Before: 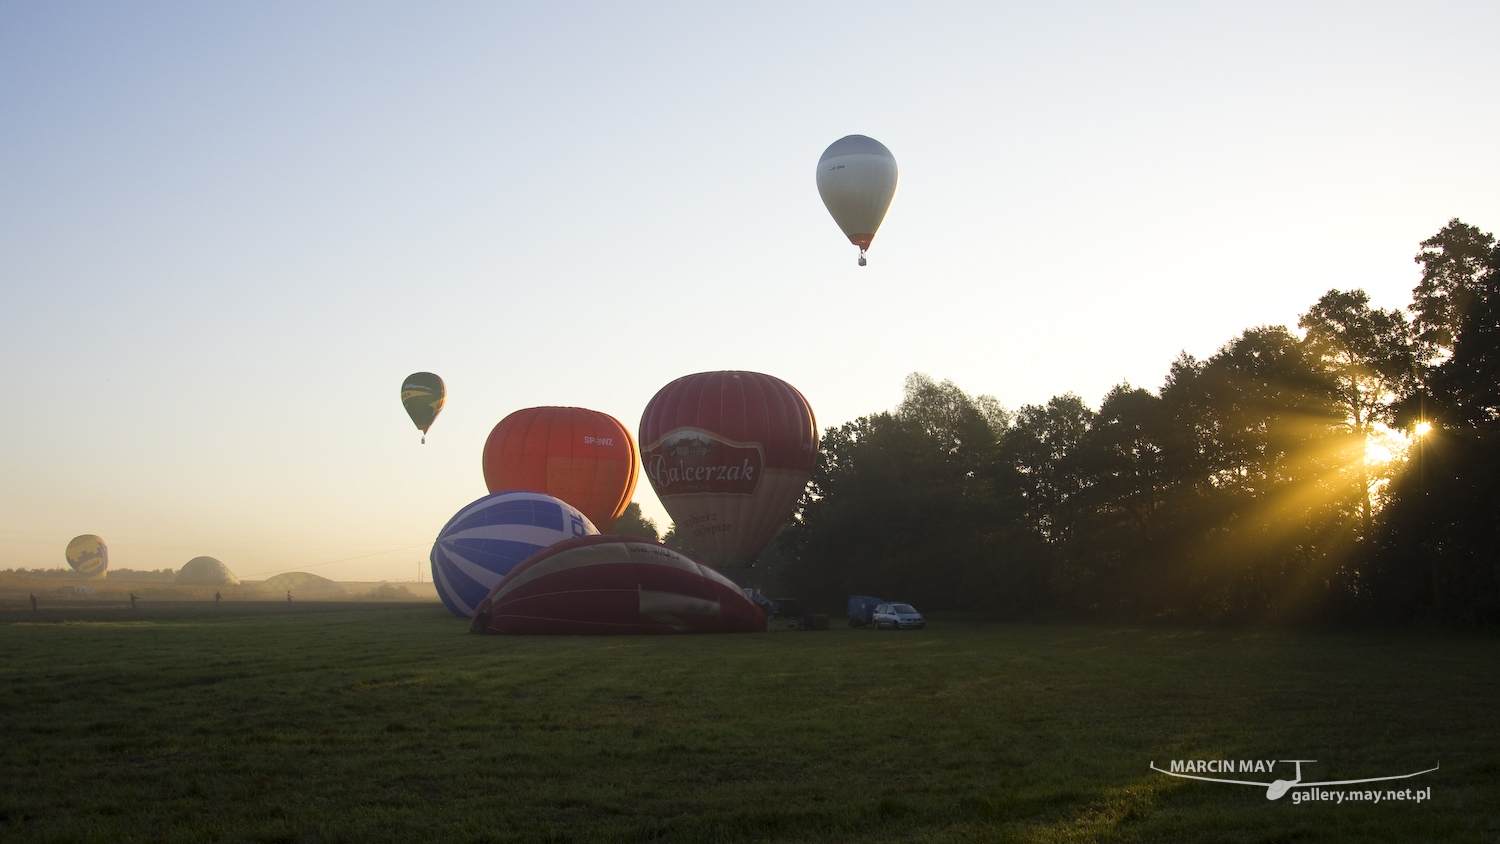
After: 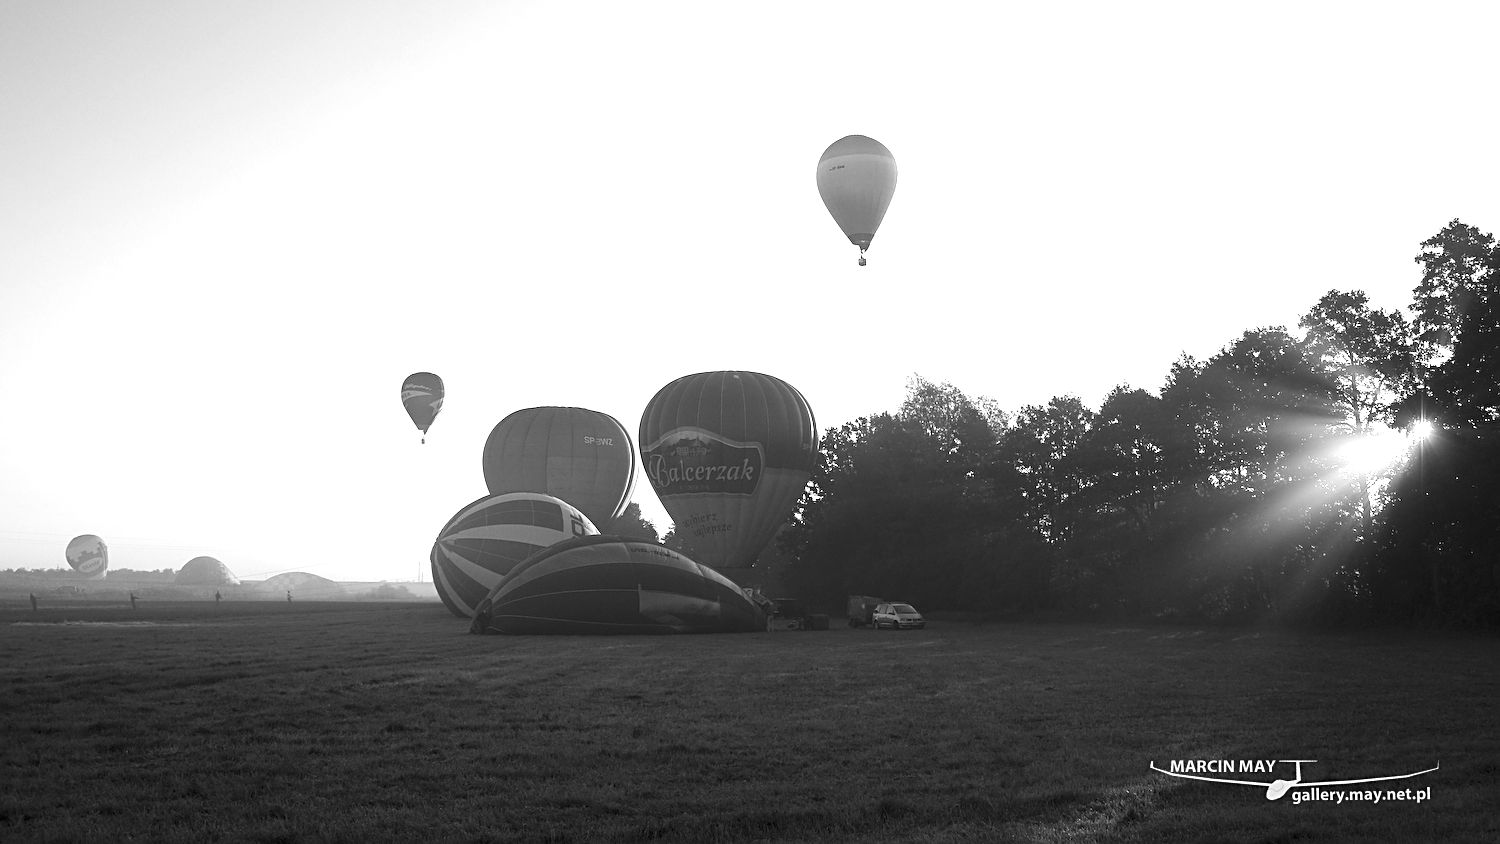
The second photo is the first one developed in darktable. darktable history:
rotate and perspective: automatic cropping off
sharpen: on, module defaults
exposure: black level correction 0, exposure 0.7 EV, compensate highlight preservation false
monochrome: on, module defaults
